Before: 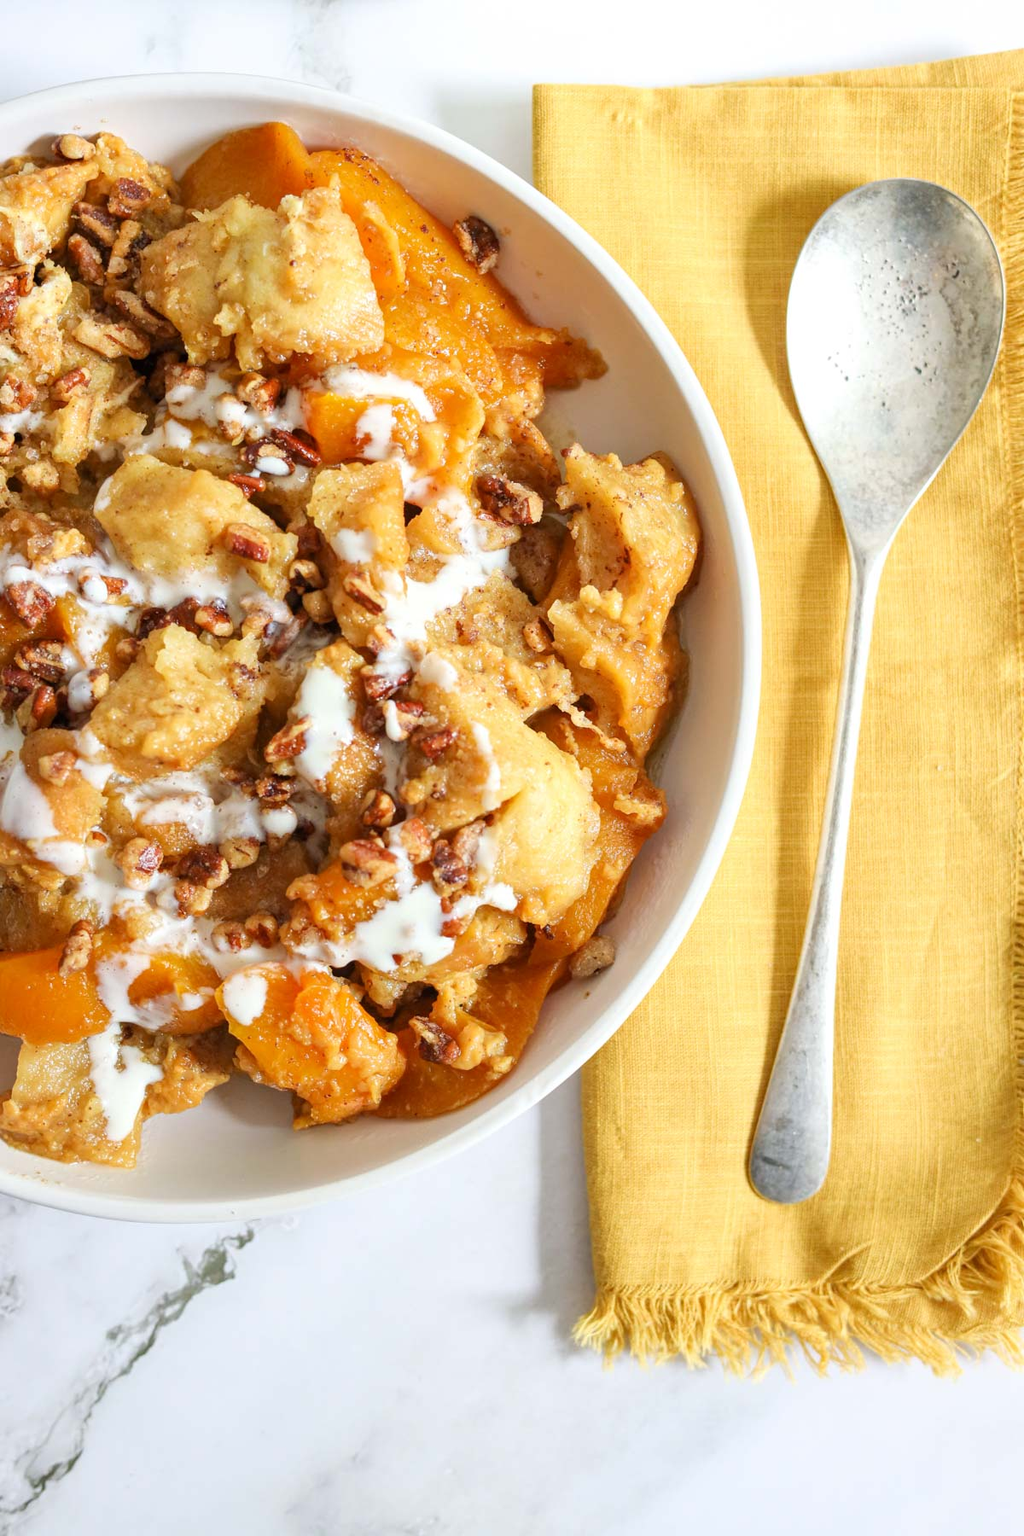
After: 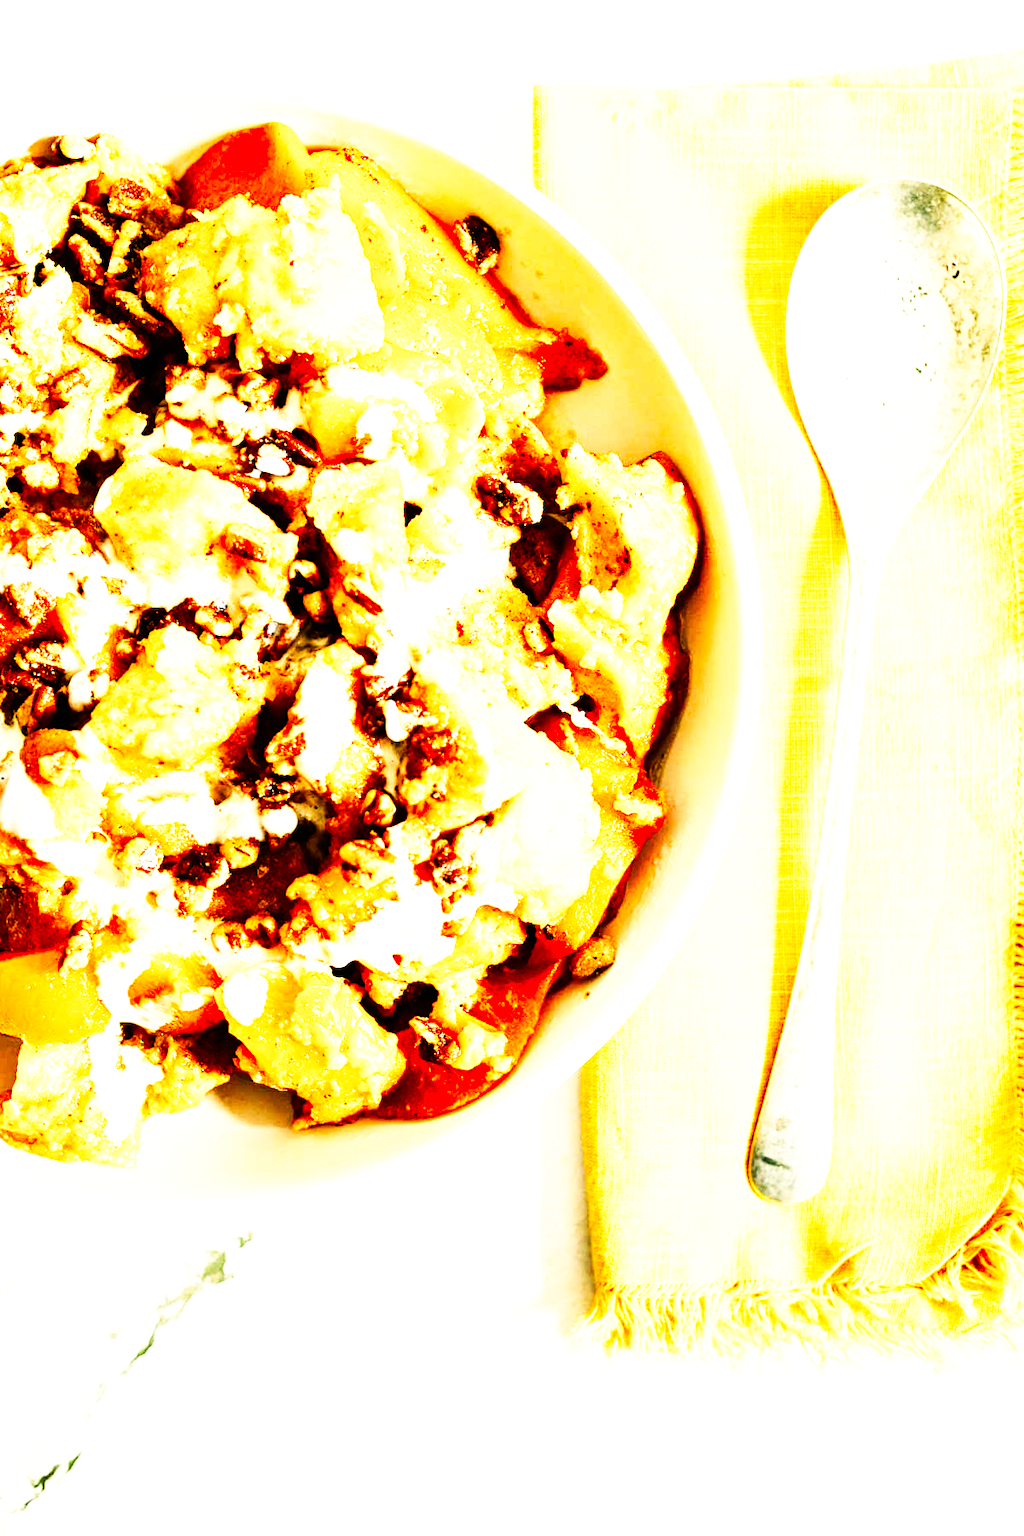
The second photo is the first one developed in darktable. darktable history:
base curve: curves: ch0 [(0, 0) (0.007, 0.004) (0.027, 0.03) (0.046, 0.07) (0.207, 0.54) (0.442, 0.872) (0.673, 0.972) (1, 1)], preserve colors none
color correction: saturation 0.8
tone equalizer: -8 EV -1.08 EV, -7 EV -1.01 EV, -6 EV -0.867 EV, -5 EV -0.578 EV, -3 EV 0.578 EV, -2 EV 0.867 EV, -1 EV 1.01 EV, +0 EV 1.08 EV, edges refinement/feathering 500, mask exposure compensation -1.57 EV, preserve details no
contrast brightness saturation: saturation 0.5
vibrance: vibrance 10%
color balance: mode lift, gamma, gain (sRGB), lift [1.014, 0.966, 0.918, 0.87], gamma [0.86, 0.734, 0.918, 0.976], gain [1.063, 1.13, 1.063, 0.86]
